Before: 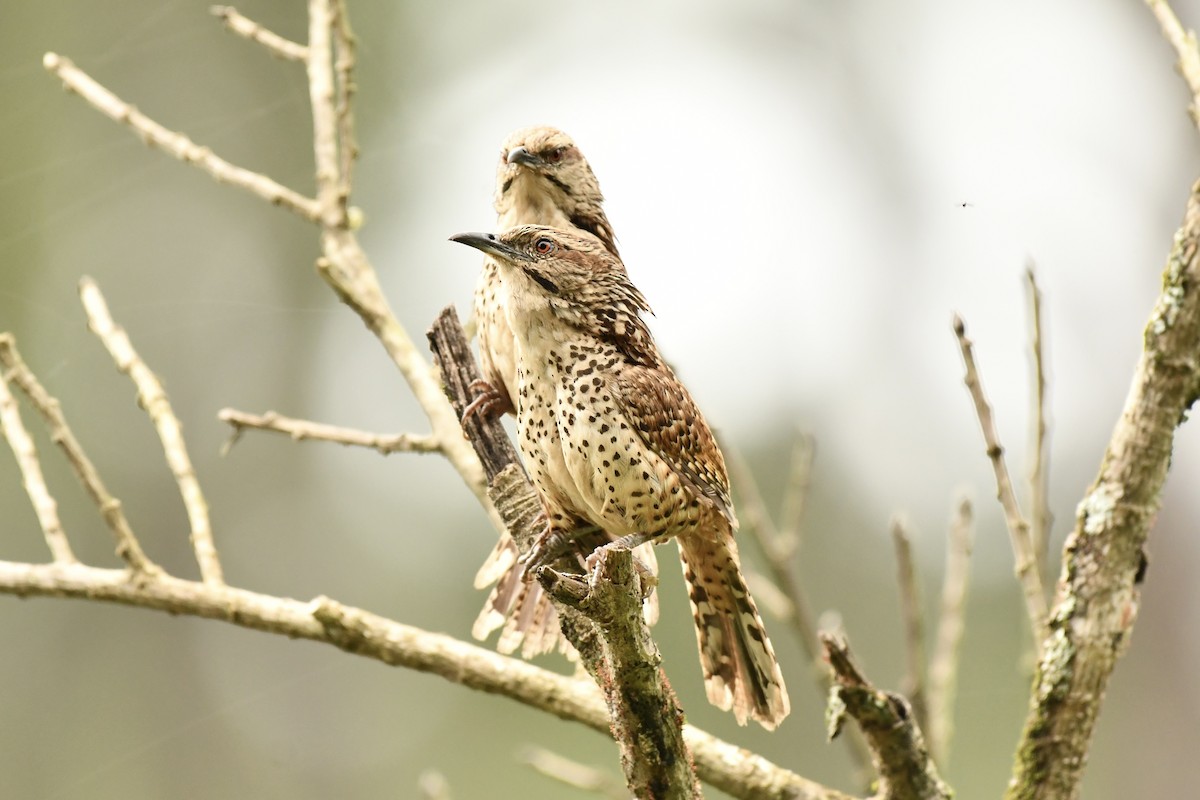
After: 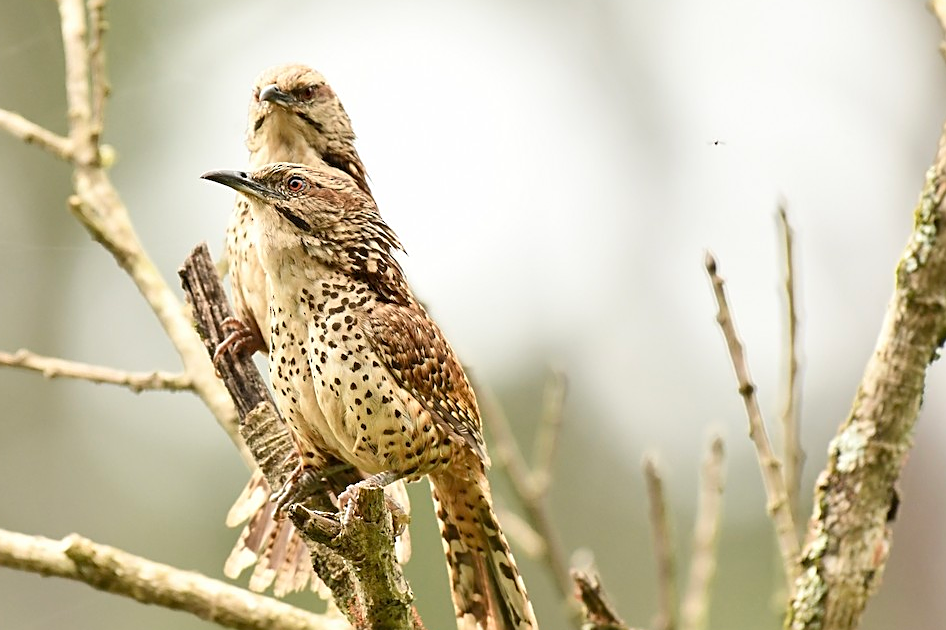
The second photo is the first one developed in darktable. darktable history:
sharpen: on, module defaults
crop and rotate: left 20.712%, top 7.801%, right 0.394%, bottom 13.333%
